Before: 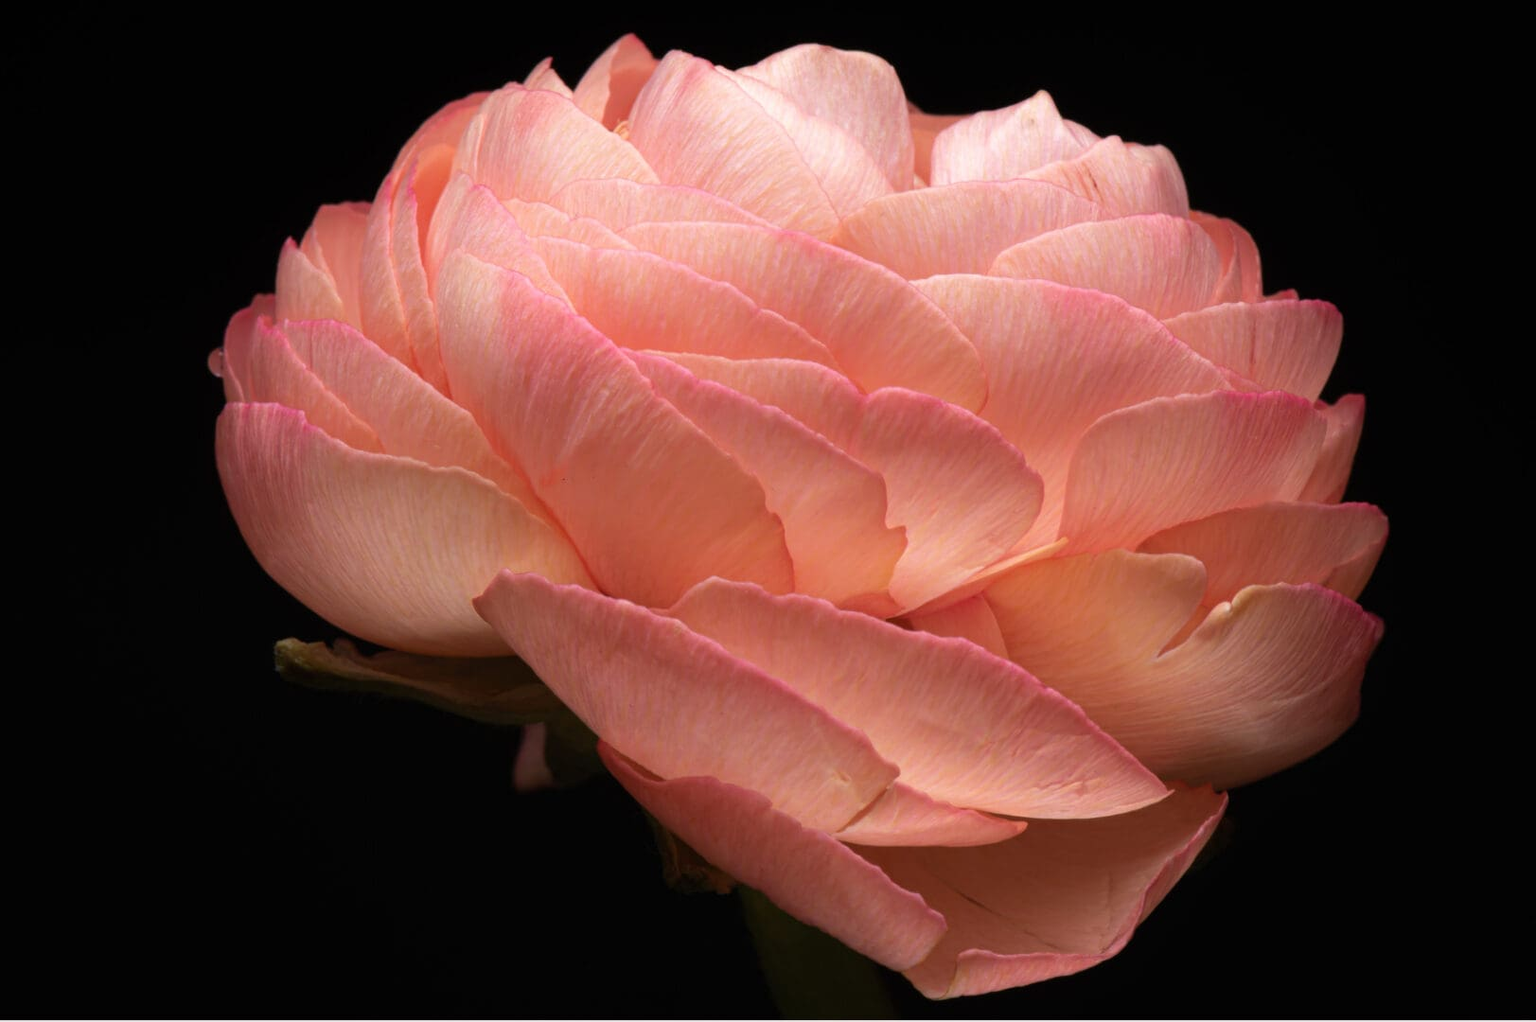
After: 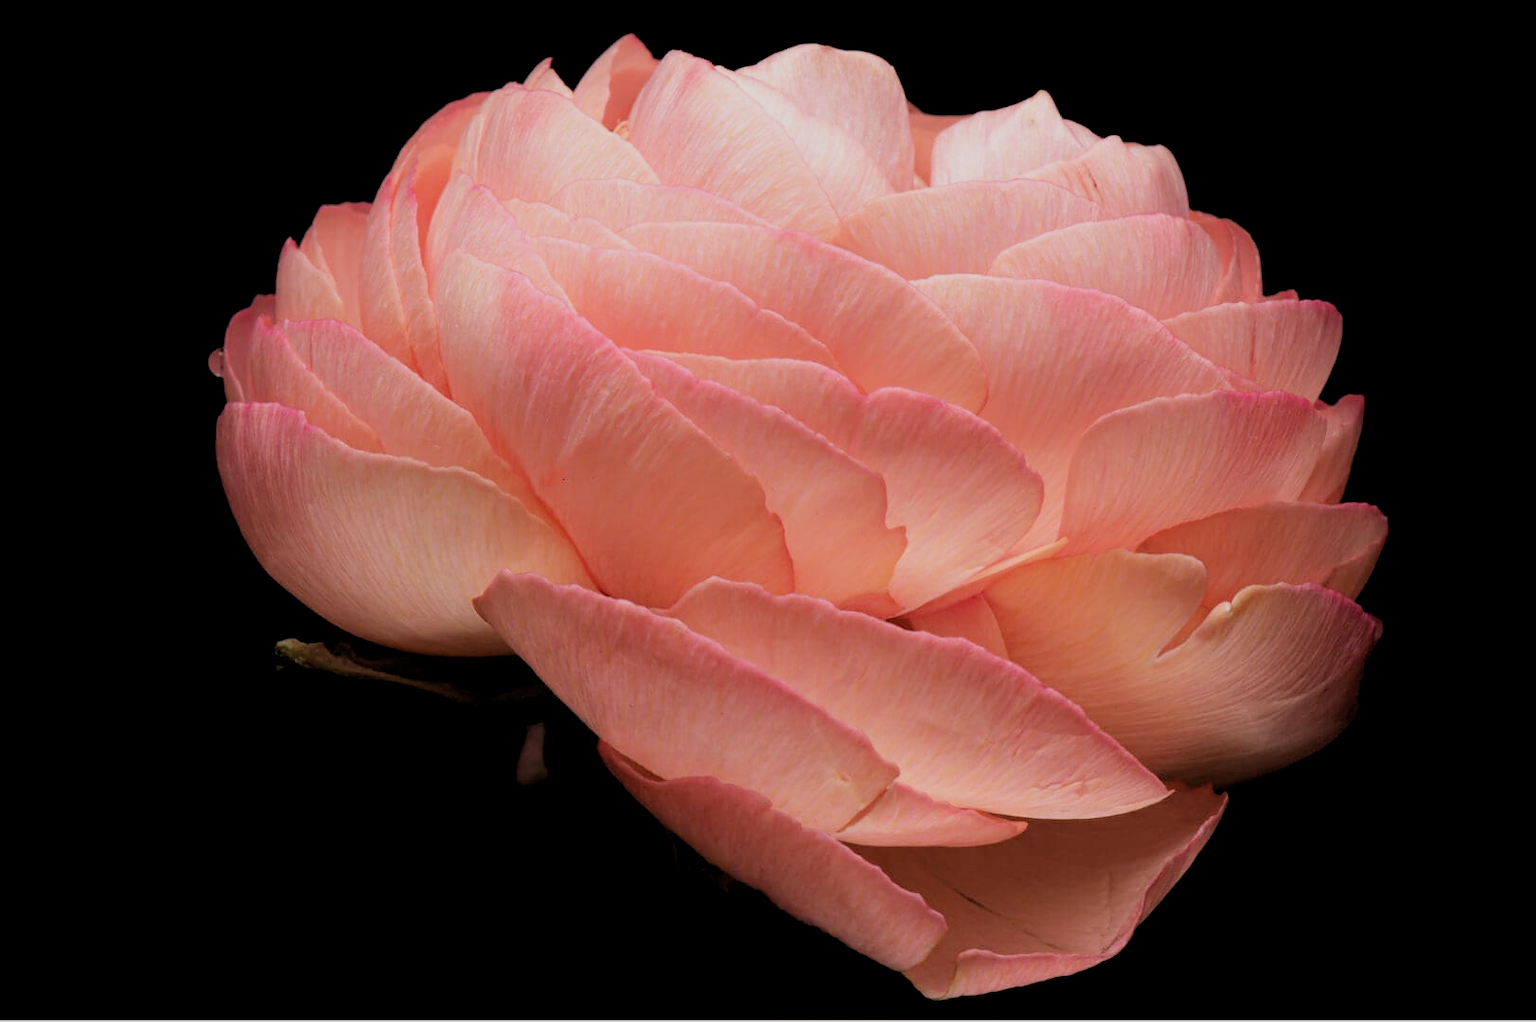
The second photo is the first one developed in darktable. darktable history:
rgb levels: levels [[0.01, 0.419, 0.839], [0, 0.5, 1], [0, 0.5, 1]]
filmic rgb: black relative exposure -7.65 EV, white relative exposure 4.56 EV, hardness 3.61
sharpen: radius 1
